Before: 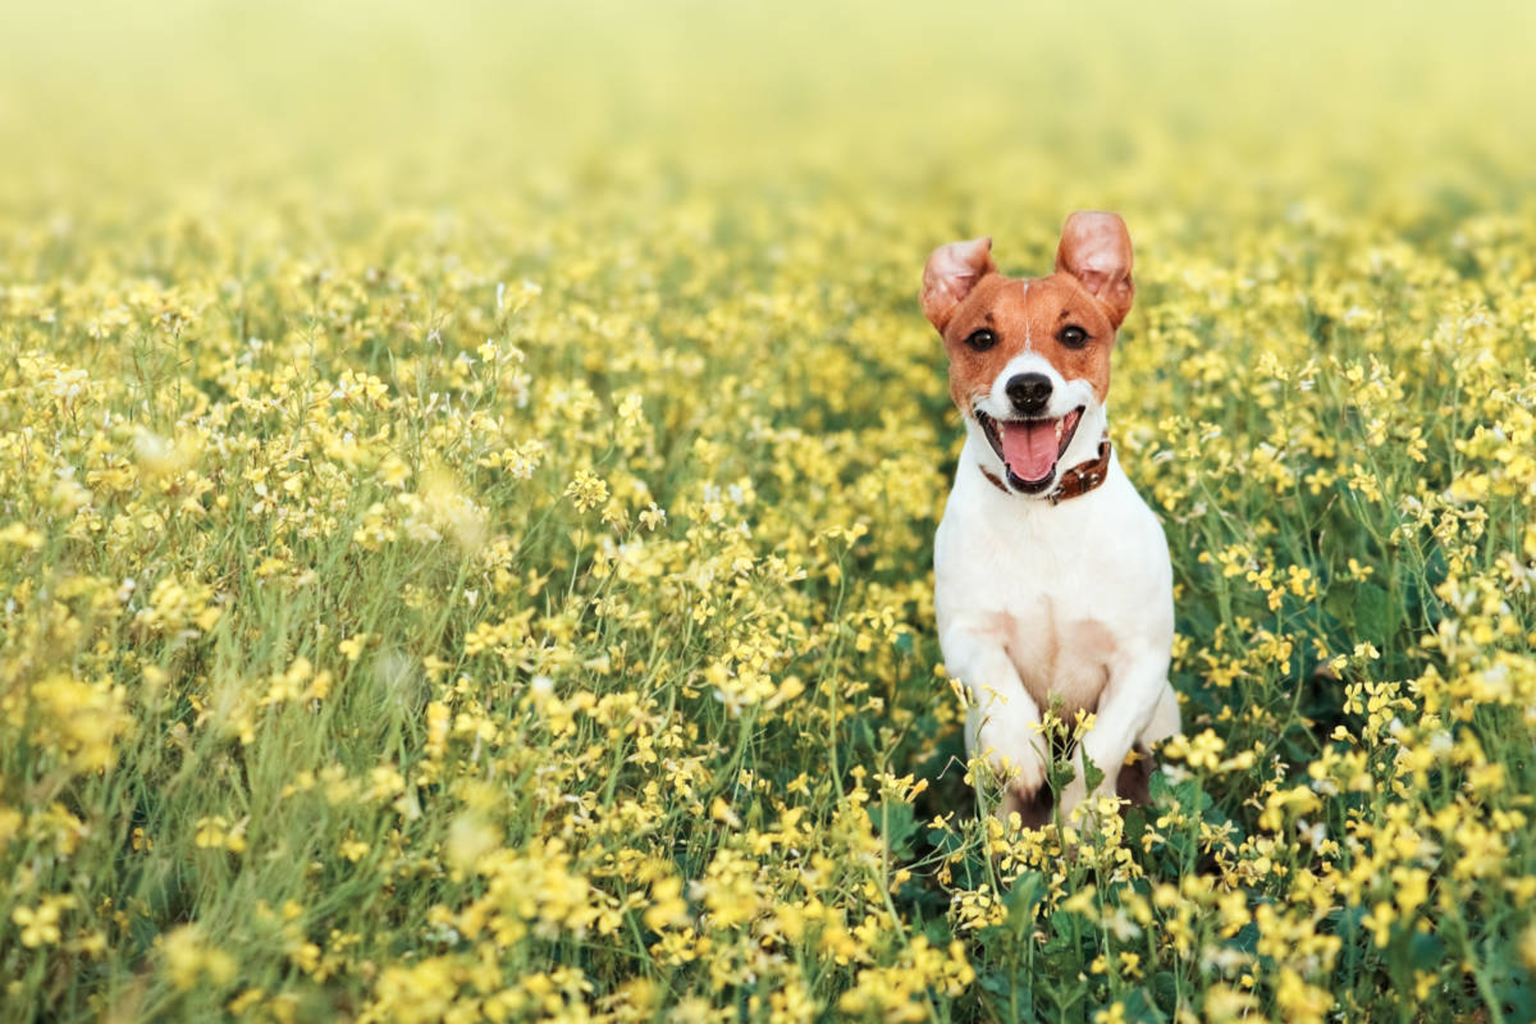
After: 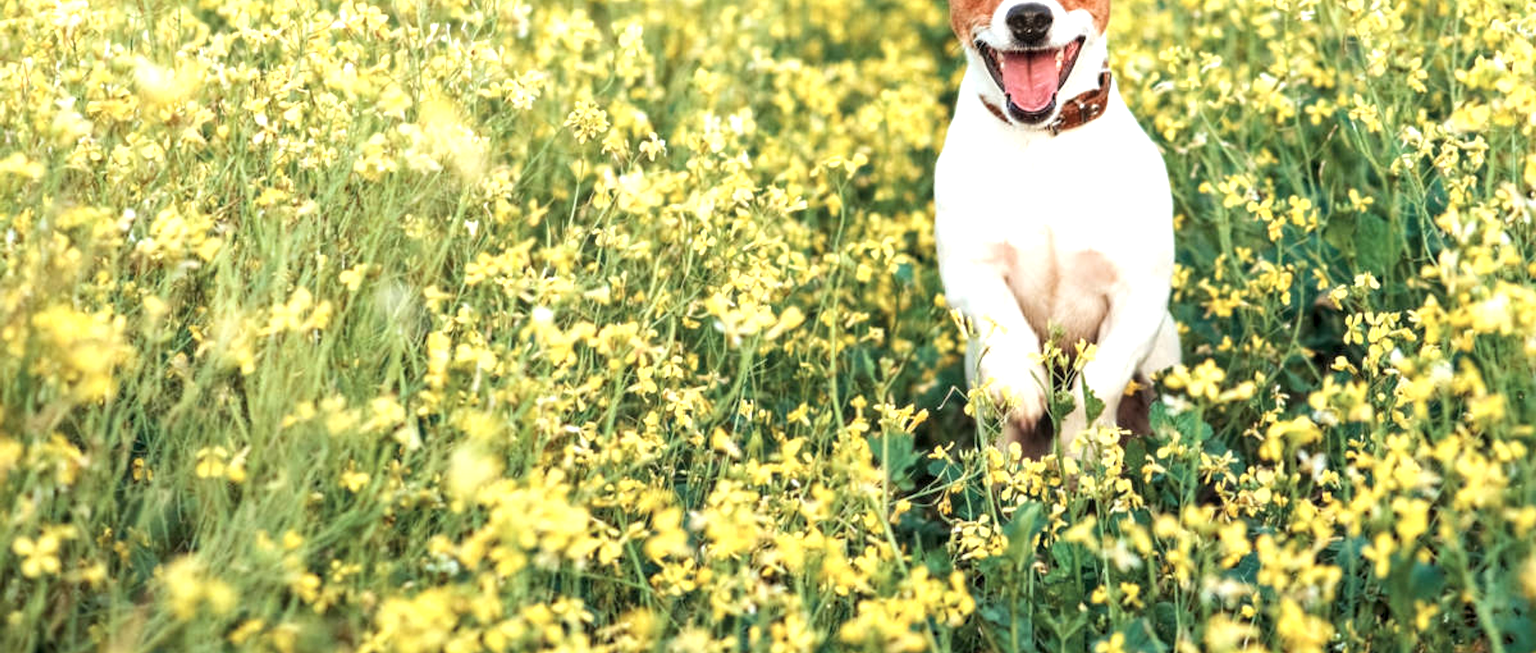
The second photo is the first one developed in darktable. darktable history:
crop and rotate: top 36.154%
local contrast: on, module defaults
exposure: black level correction 0.001, exposure 0.5 EV, compensate highlight preservation false
